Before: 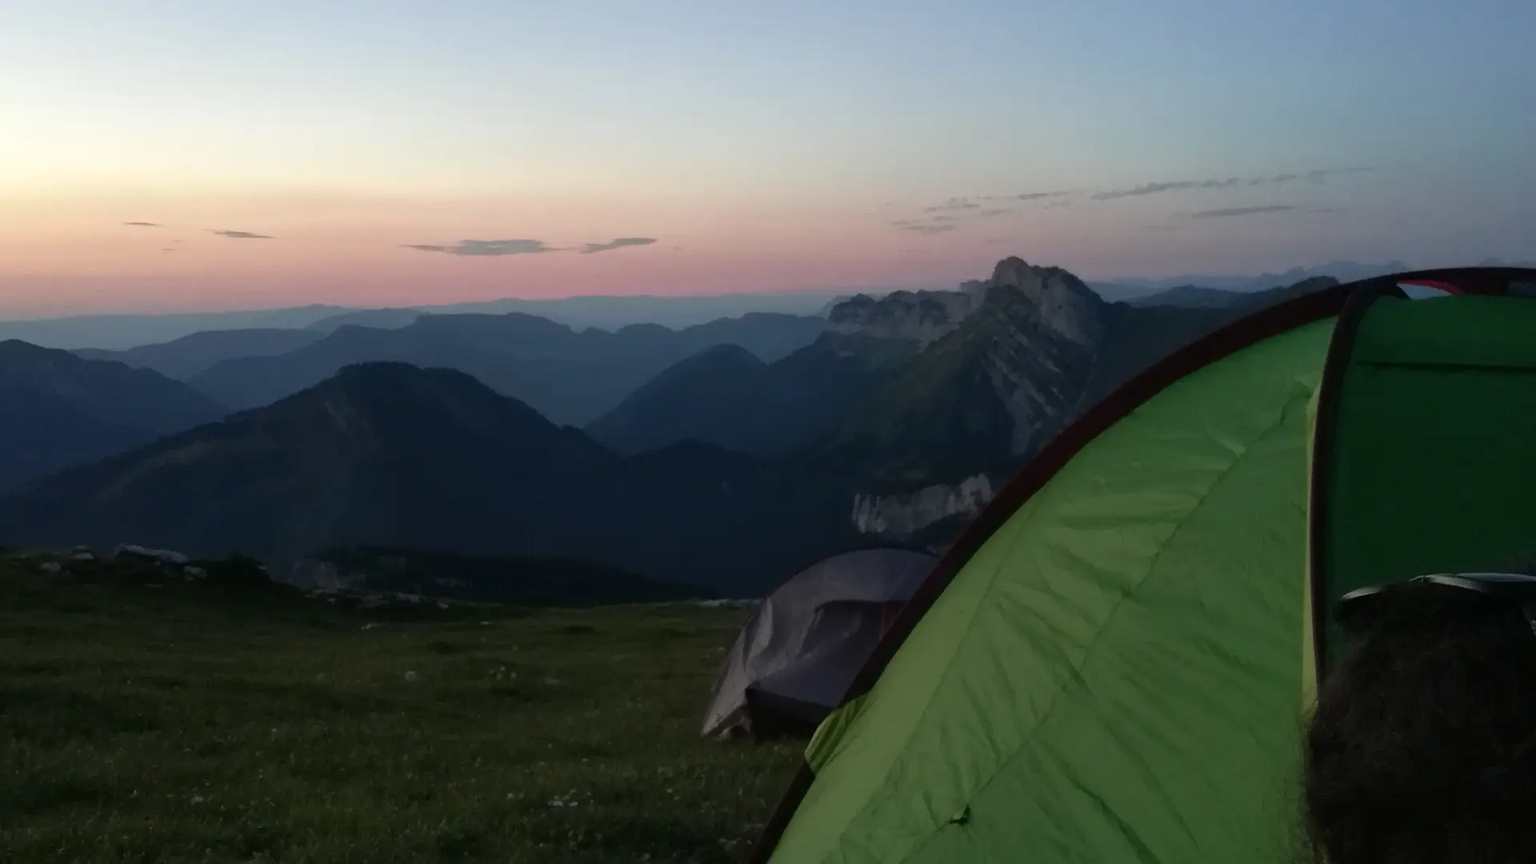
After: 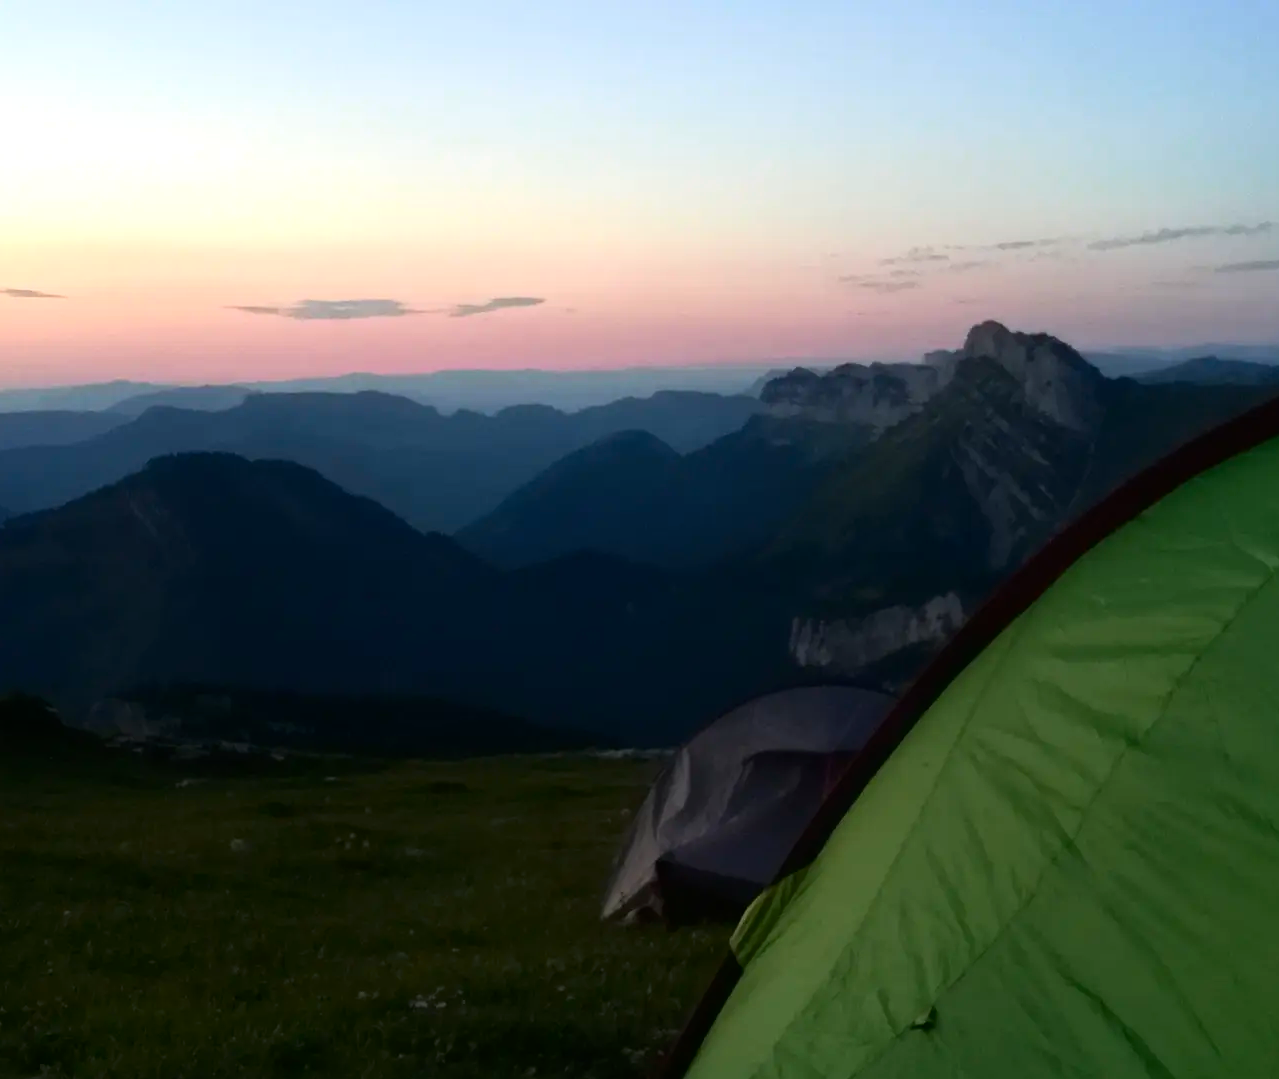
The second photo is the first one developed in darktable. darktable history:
contrast brightness saturation: contrast 0.168, saturation 0.317
tone equalizer: -8 EV -0.381 EV, -7 EV -0.428 EV, -6 EV -0.354 EV, -5 EV -0.215 EV, -3 EV 0.204 EV, -2 EV 0.316 EV, -1 EV 0.406 EV, +0 EV 0.421 EV
color zones: curves: ch0 [(0.25, 0.5) (0.428, 0.473) (0.75, 0.5)]; ch1 [(0.243, 0.479) (0.398, 0.452) (0.75, 0.5)]
crop and rotate: left 14.41%, right 18.969%
